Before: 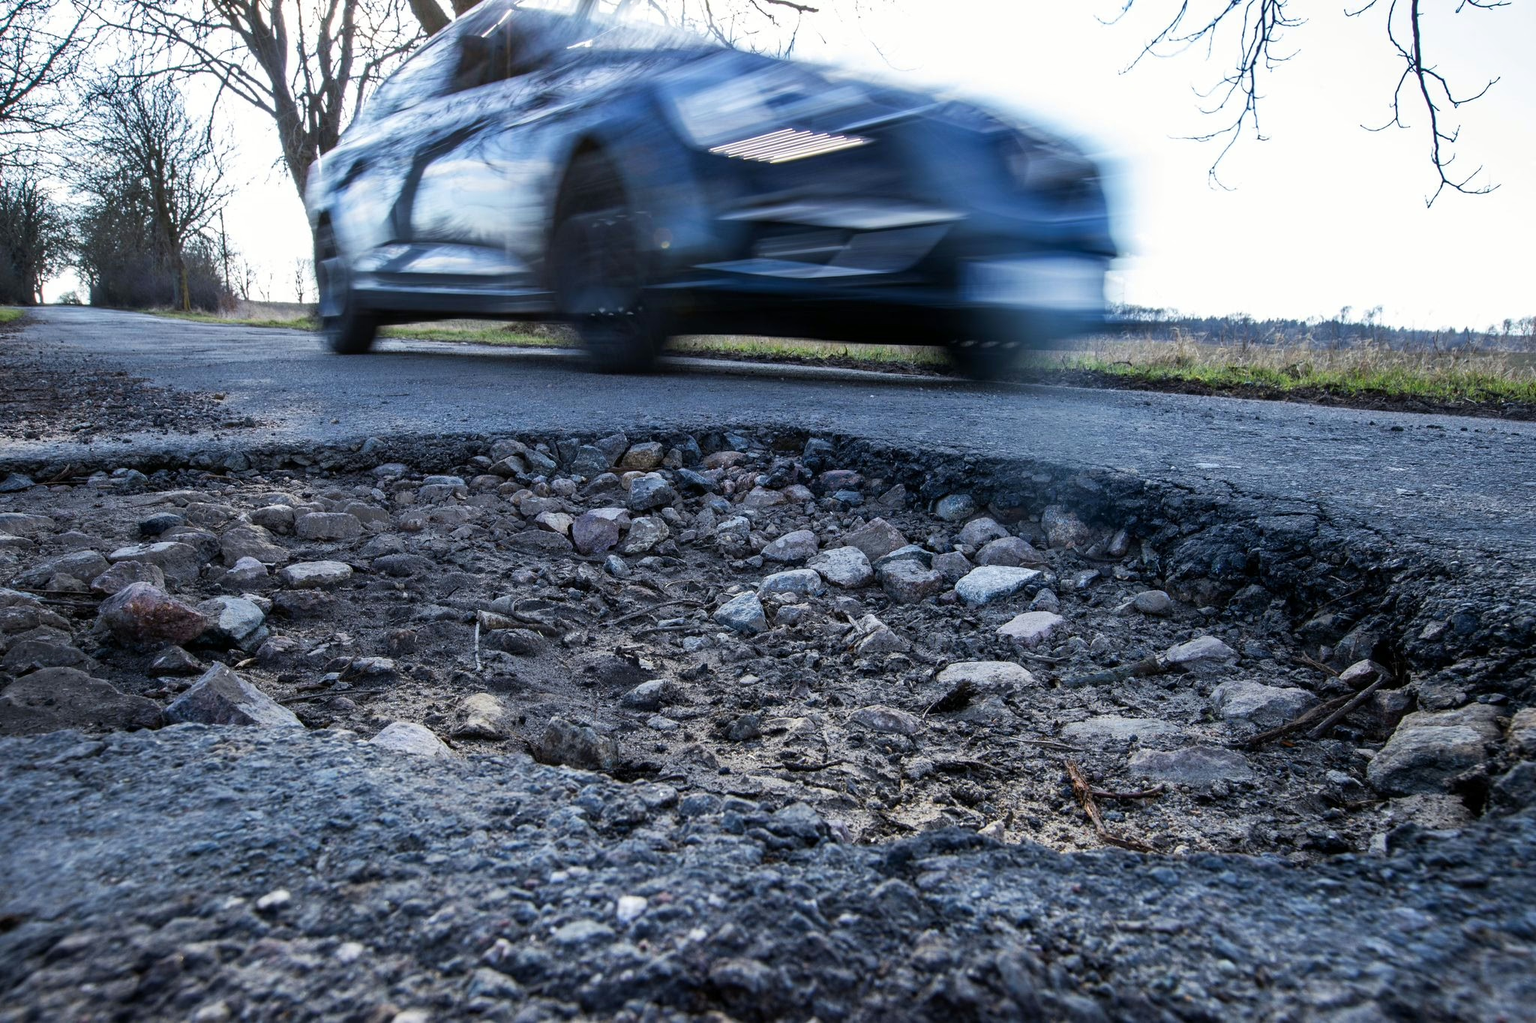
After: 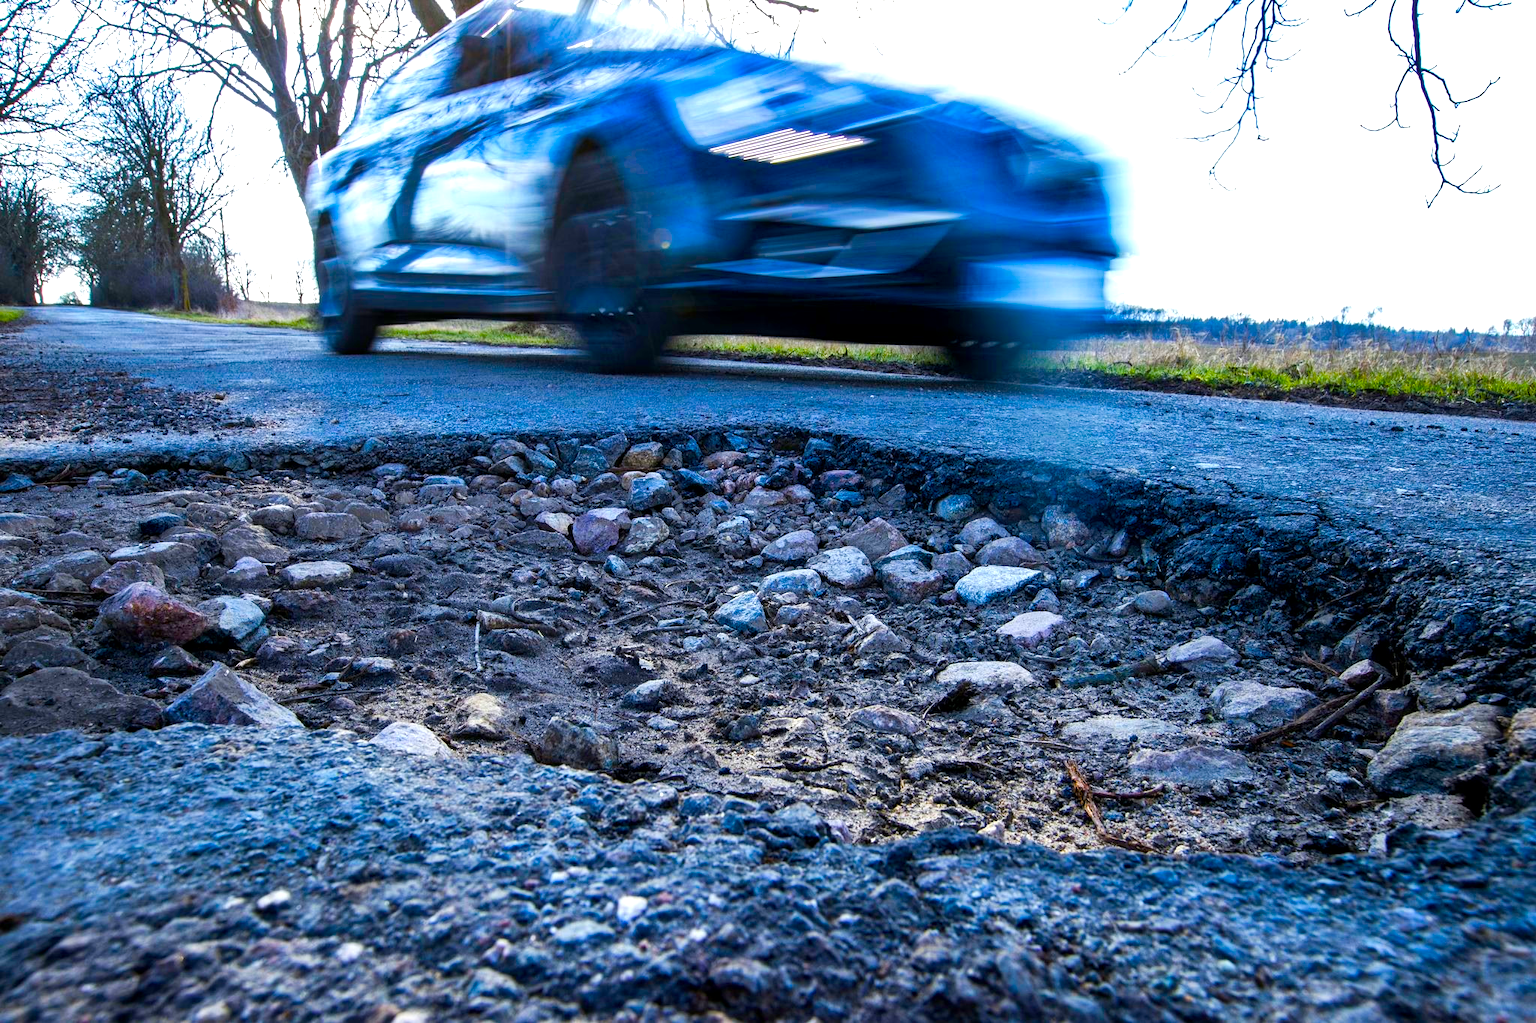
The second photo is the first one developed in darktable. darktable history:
color balance rgb: linear chroma grading › shadows 10%, linear chroma grading › highlights 10%, linear chroma grading › global chroma 15%, linear chroma grading › mid-tones 15%, perceptual saturation grading › global saturation 40%, perceptual saturation grading › highlights -25%, perceptual saturation grading › mid-tones 35%, perceptual saturation grading › shadows 35%, perceptual brilliance grading › global brilliance 11.29%, global vibrance 11.29%
color zones: curves: ch1 [(0, 0.469) (0.01, 0.469) (0.12, 0.446) (0.248, 0.469) (0.5, 0.5) (0.748, 0.5) (0.99, 0.469) (1, 0.469)]
local contrast: mode bilateral grid, contrast 20, coarseness 50, detail 120%, midtone range 0.2
